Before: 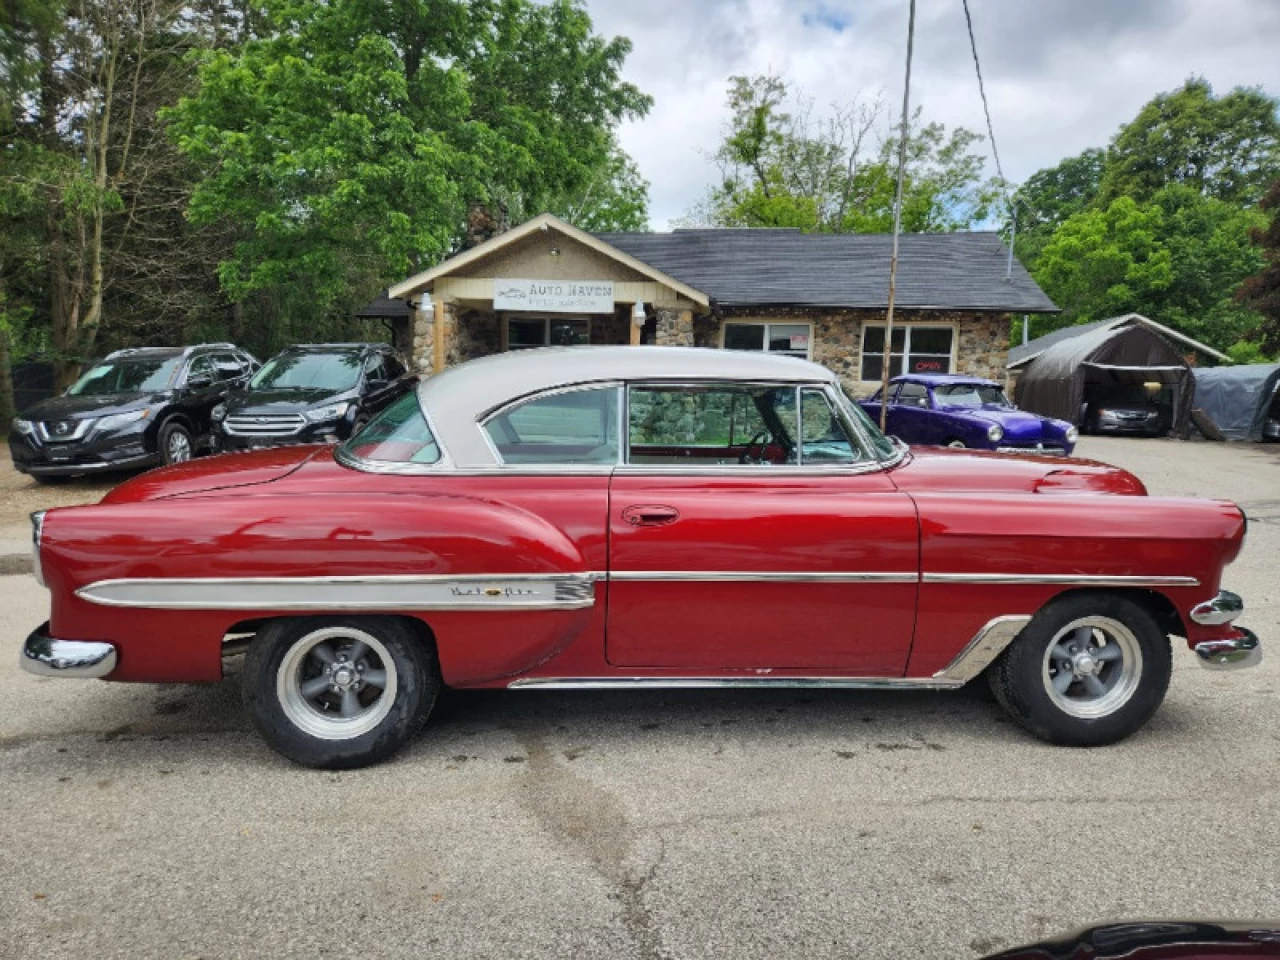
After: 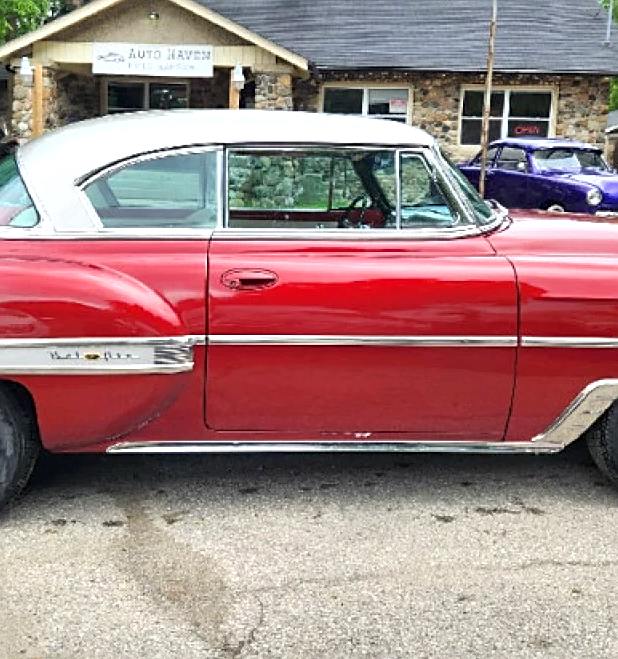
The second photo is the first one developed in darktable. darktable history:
crop: left 31.379%, top 24.658%, right 20.326%, bottom 6.628%
exposure: black level correction 0.001, exposure 0.675 EV, compensate highlight preservation false
sharpen: on, module defaults
